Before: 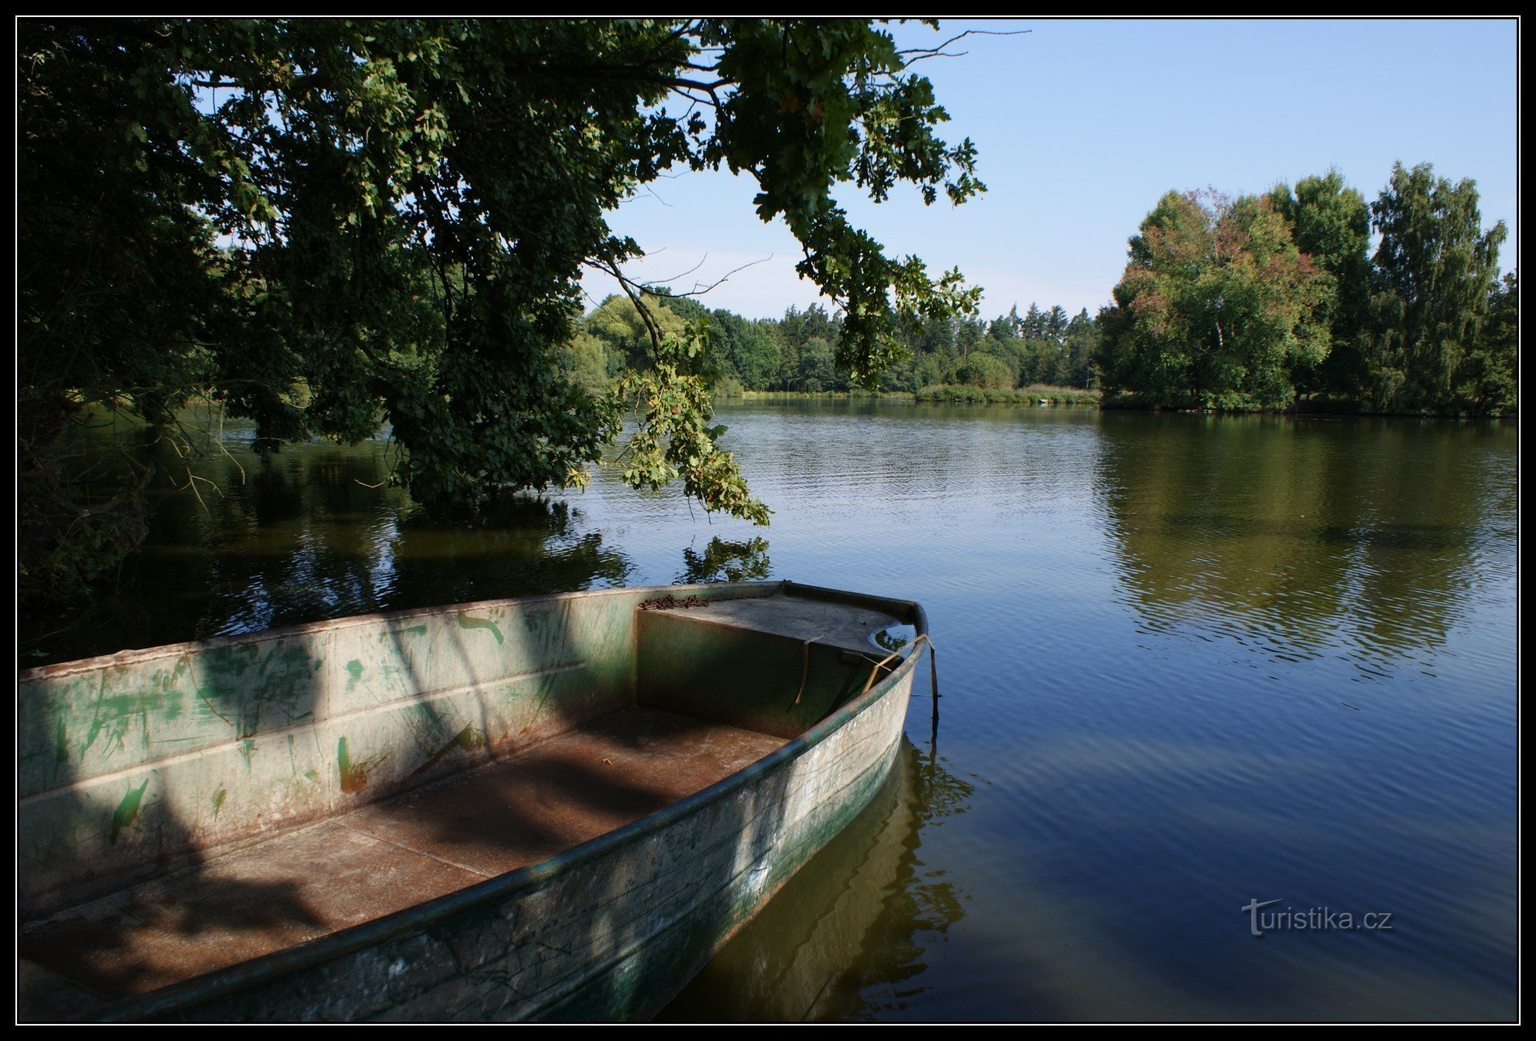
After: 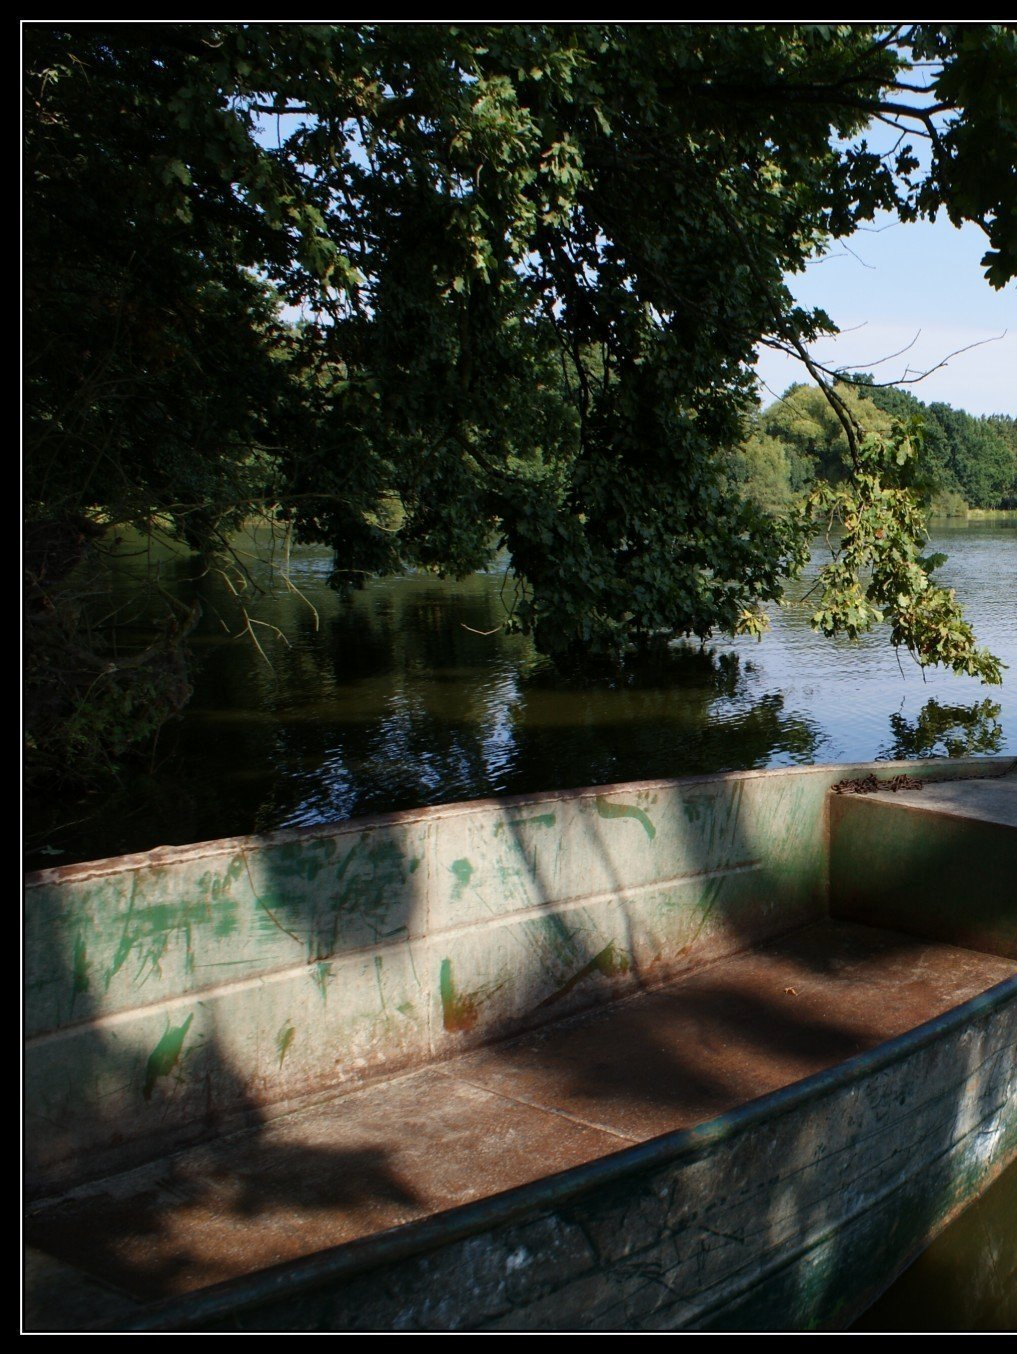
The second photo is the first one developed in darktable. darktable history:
crop and rotate: left 0.001%, top 0%, right 49.1%
local contrast: mode bilateral grid, contrast 100, coarseness 100, detail 107%, midtone range 0.2
tone equalizer: on, module defaults
